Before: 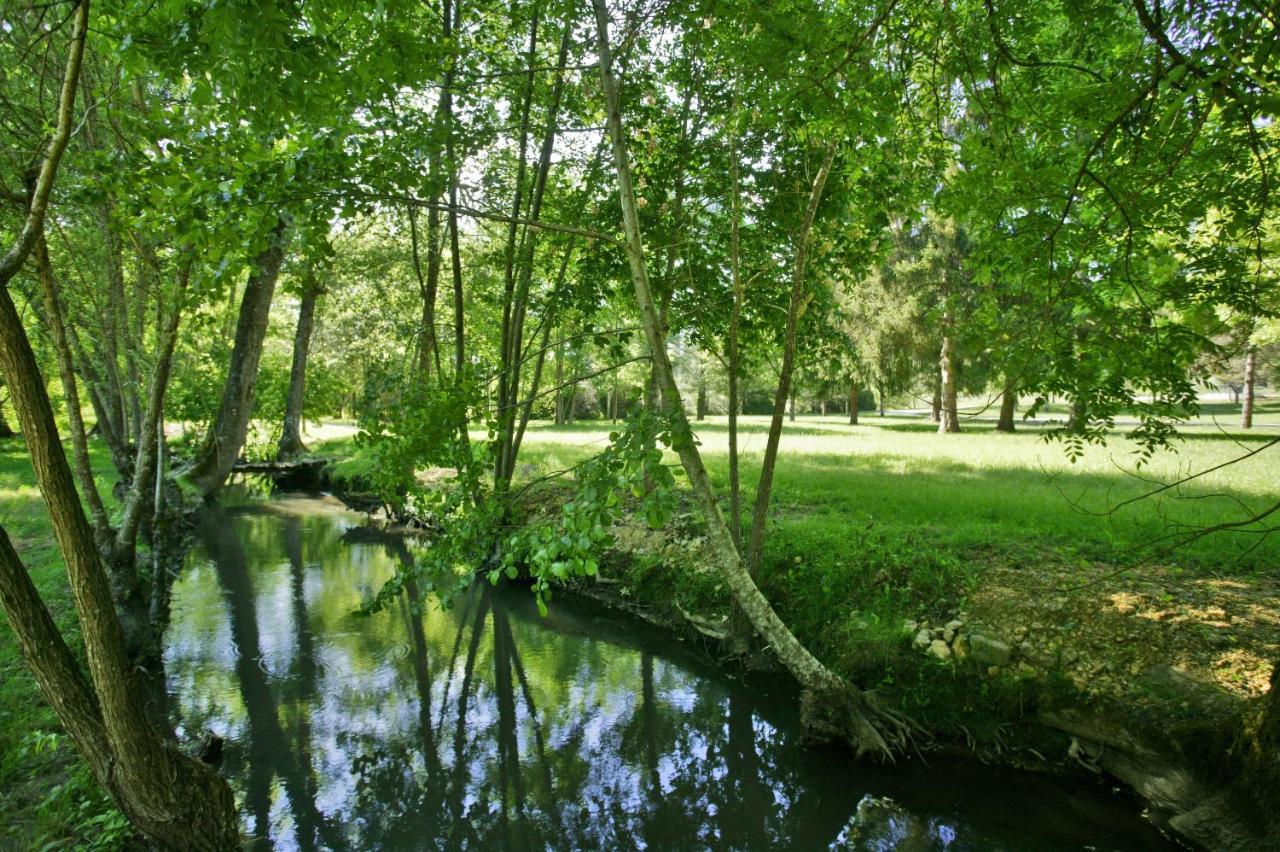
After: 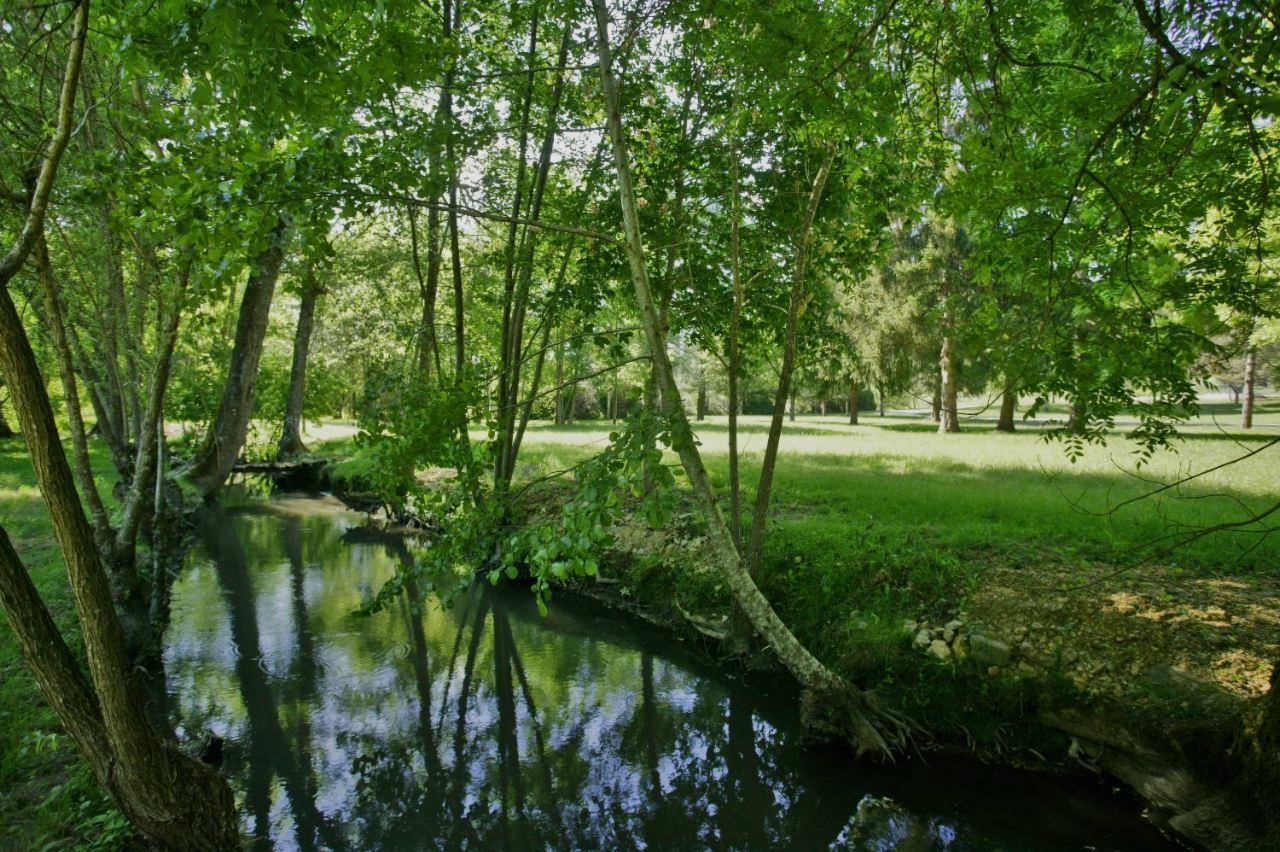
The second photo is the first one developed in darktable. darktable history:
graduated density: rotation -180°, offset 24.95
exposure: exposure -0.36 EV, compensate highlight preservation false
